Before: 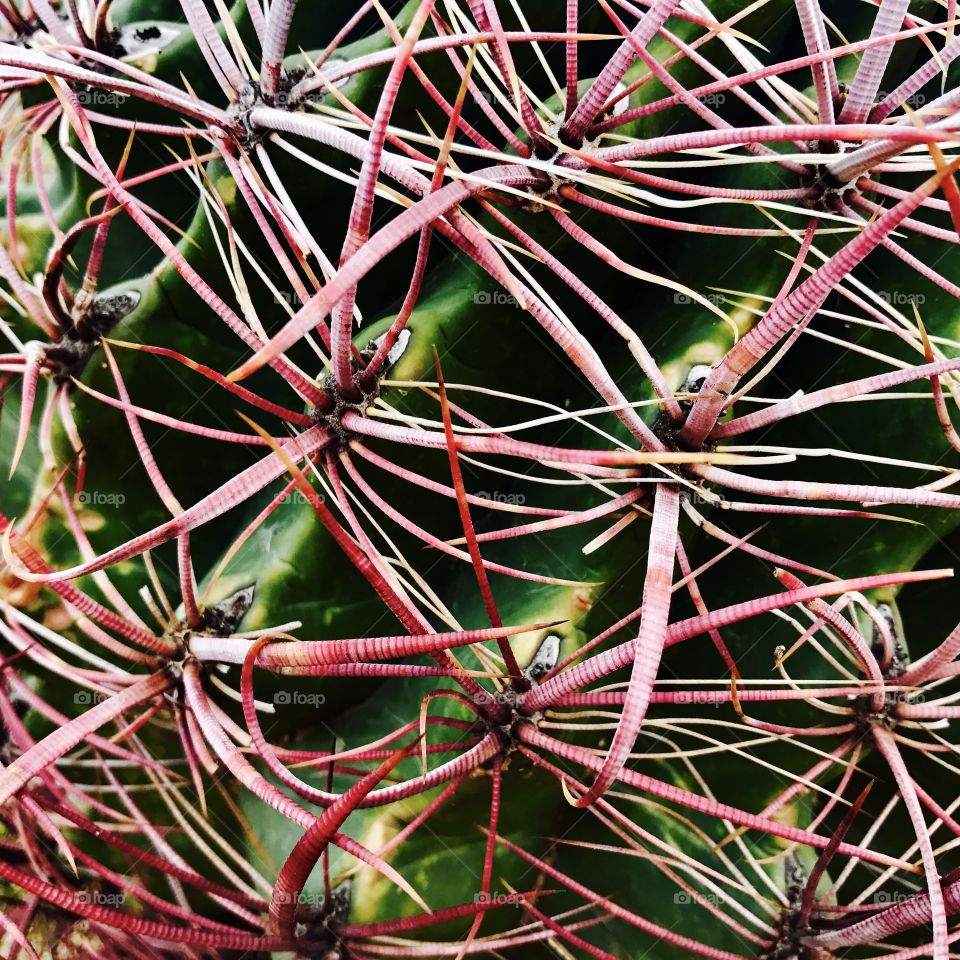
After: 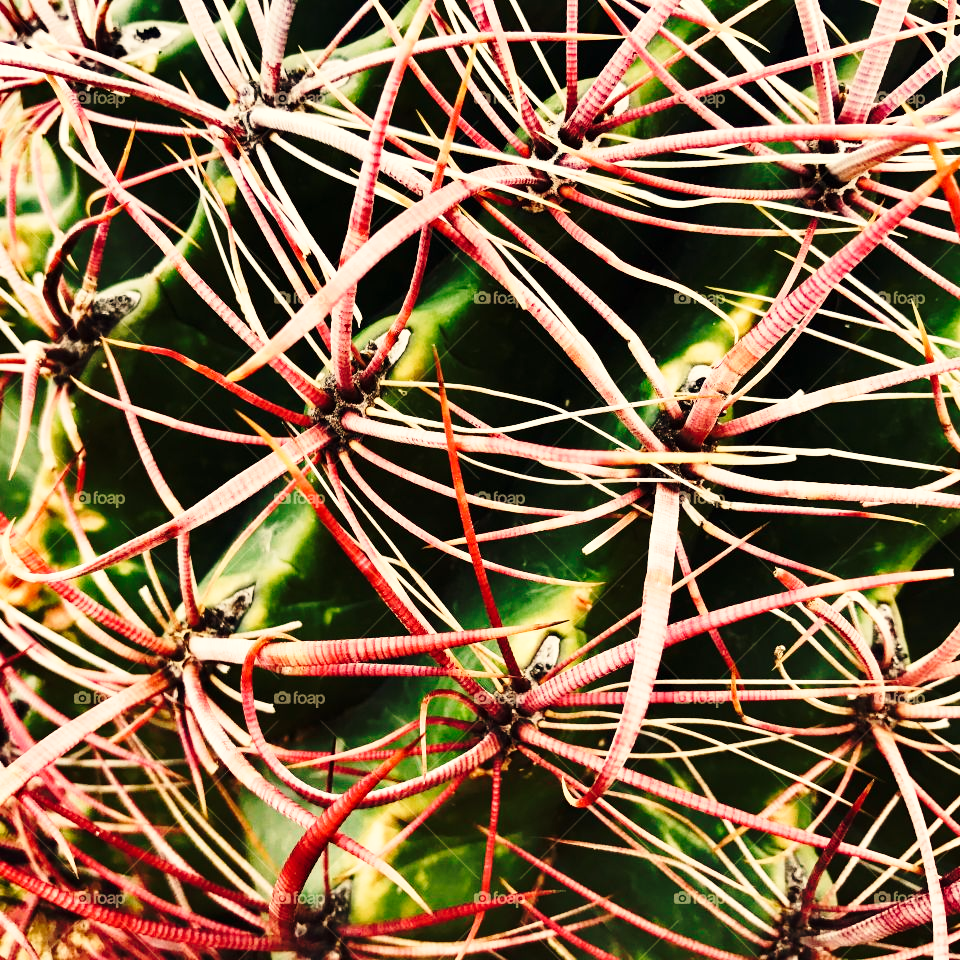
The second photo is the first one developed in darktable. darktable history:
base curve: curves: ch0 [(0, 0) (0.028, 0.03) (0.121, 0.232) (0.46, 0.748) (0.859, 0.968) (1, 1)], preserve colors none
shadows and highlights: soften with gaussian
white balance: red 1.138, green 0.996, blue 0.812
